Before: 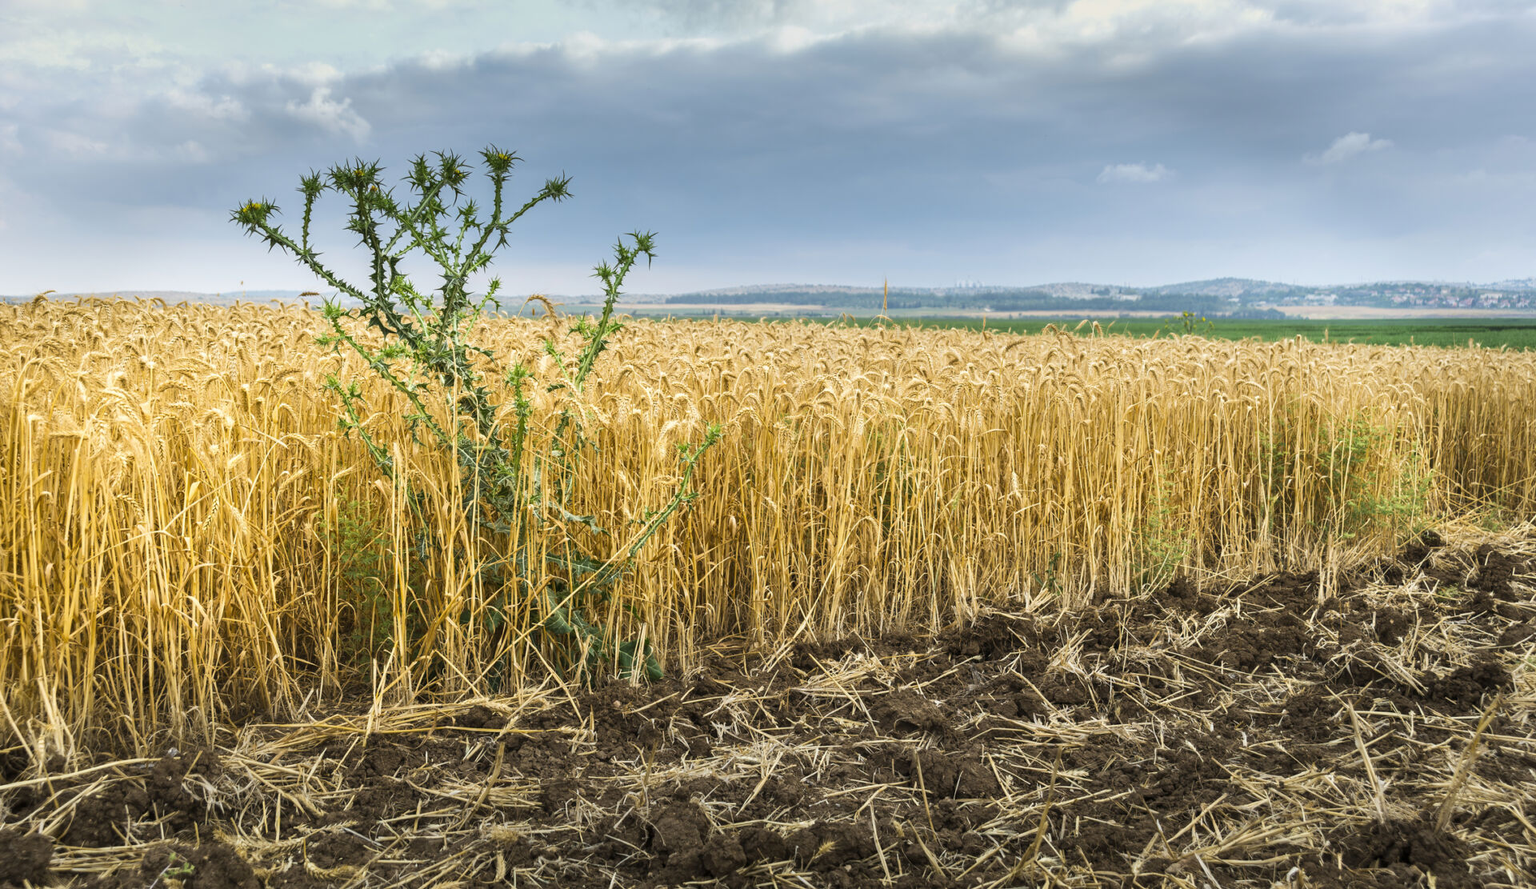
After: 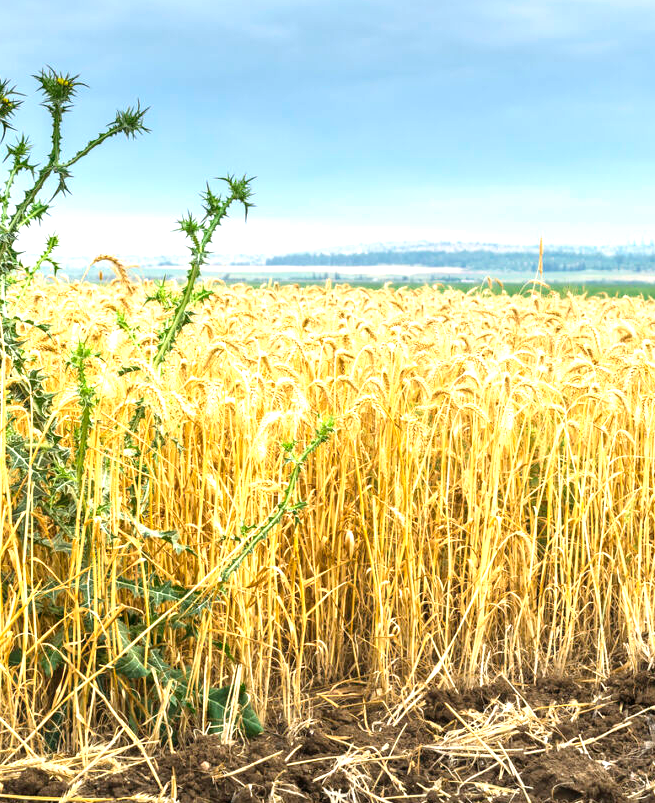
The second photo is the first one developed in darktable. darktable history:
exposure: black level correction 0, exposure 1.001 EV, compensate highlight preservation false
crop and rotate: left 29.488%, top 10.277%, right 36.363%, bottom 17.389%
